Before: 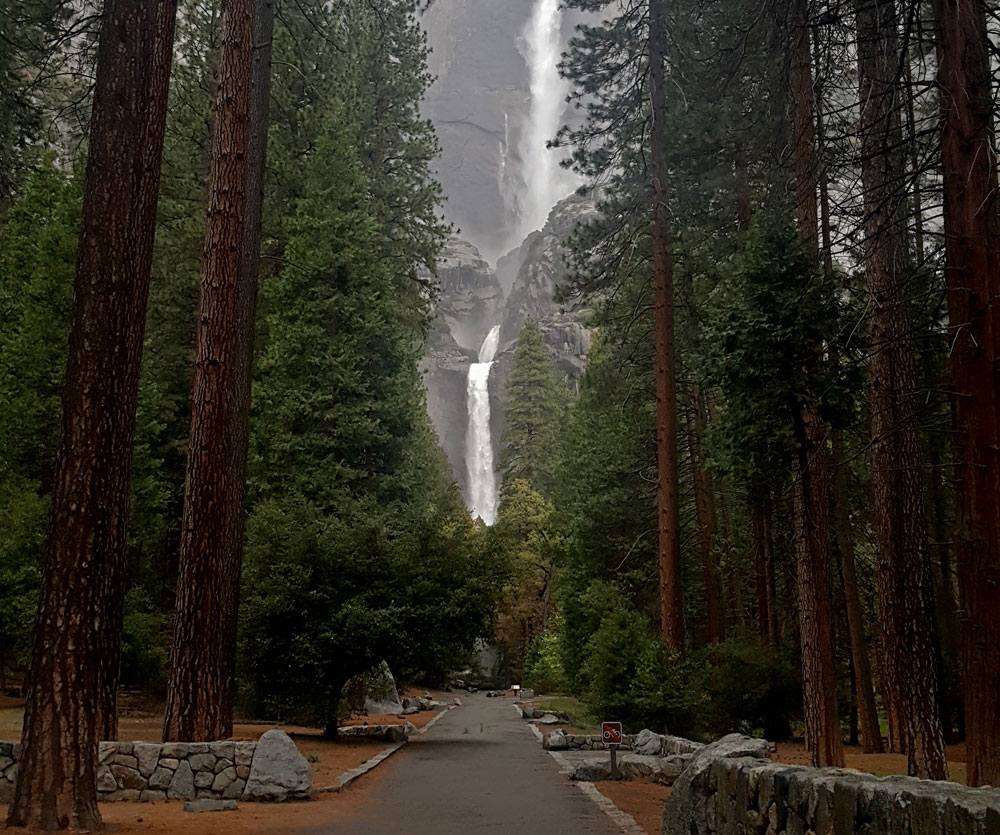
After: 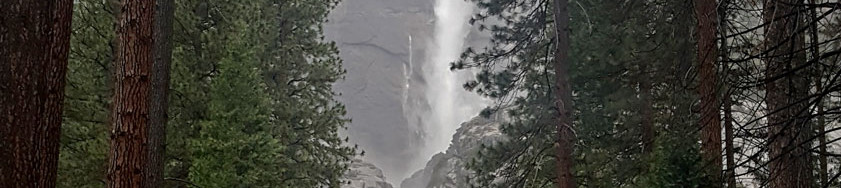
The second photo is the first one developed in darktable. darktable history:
crop and rotate: left 9.661%, top 9.453%, right 6.169%, bottom 67.988%
